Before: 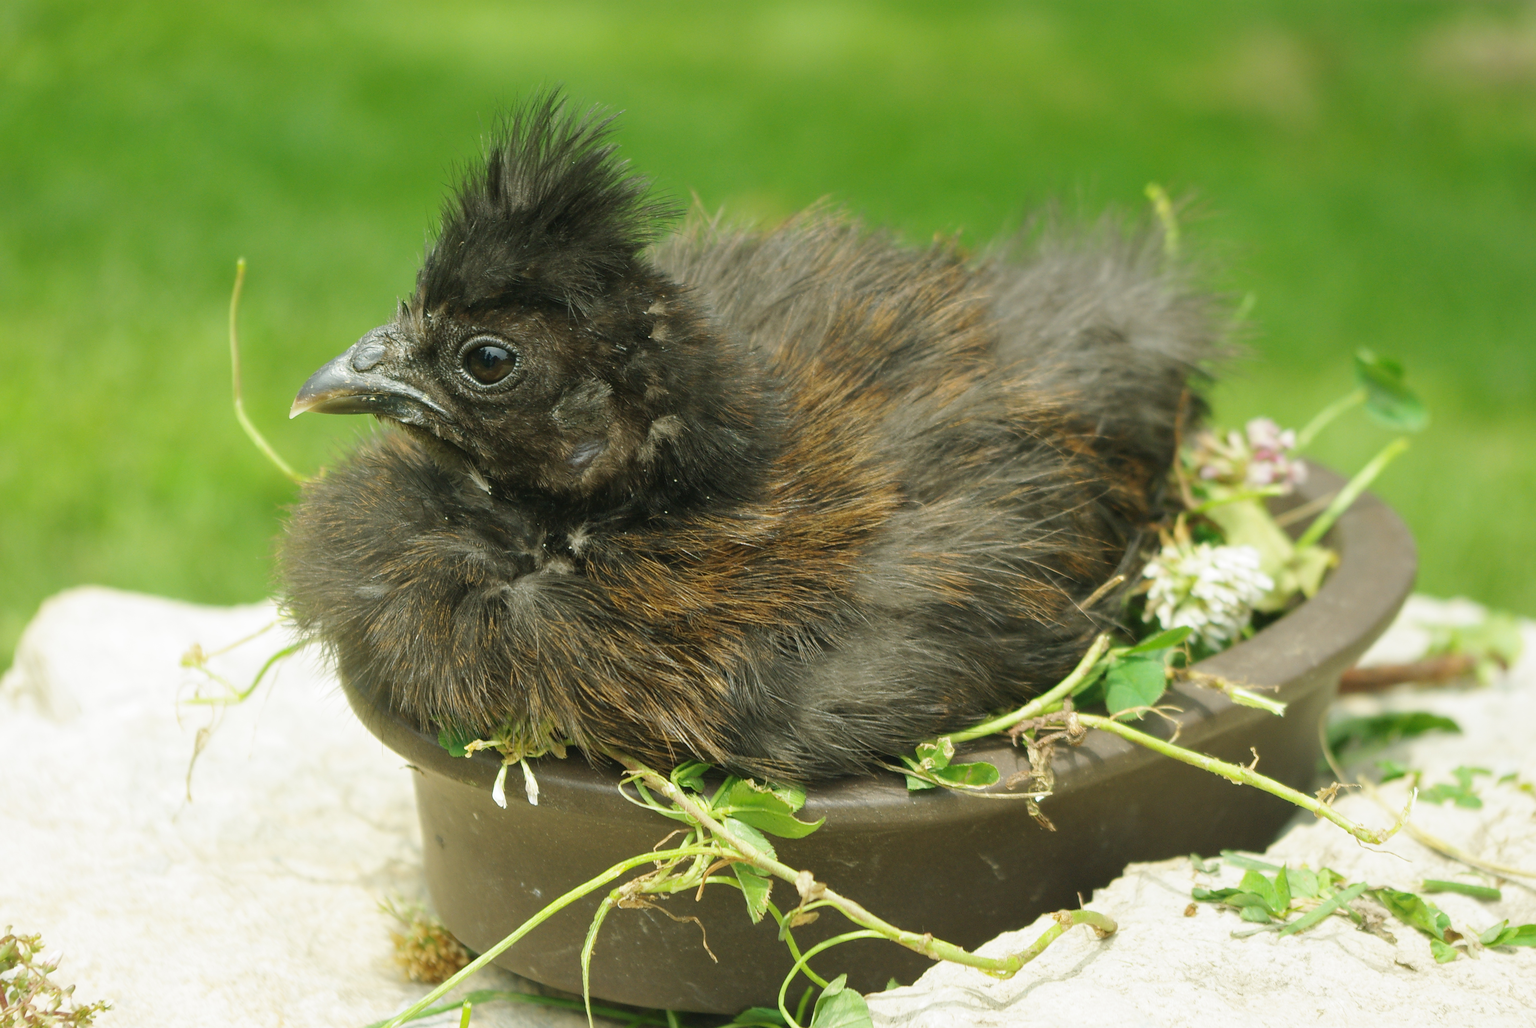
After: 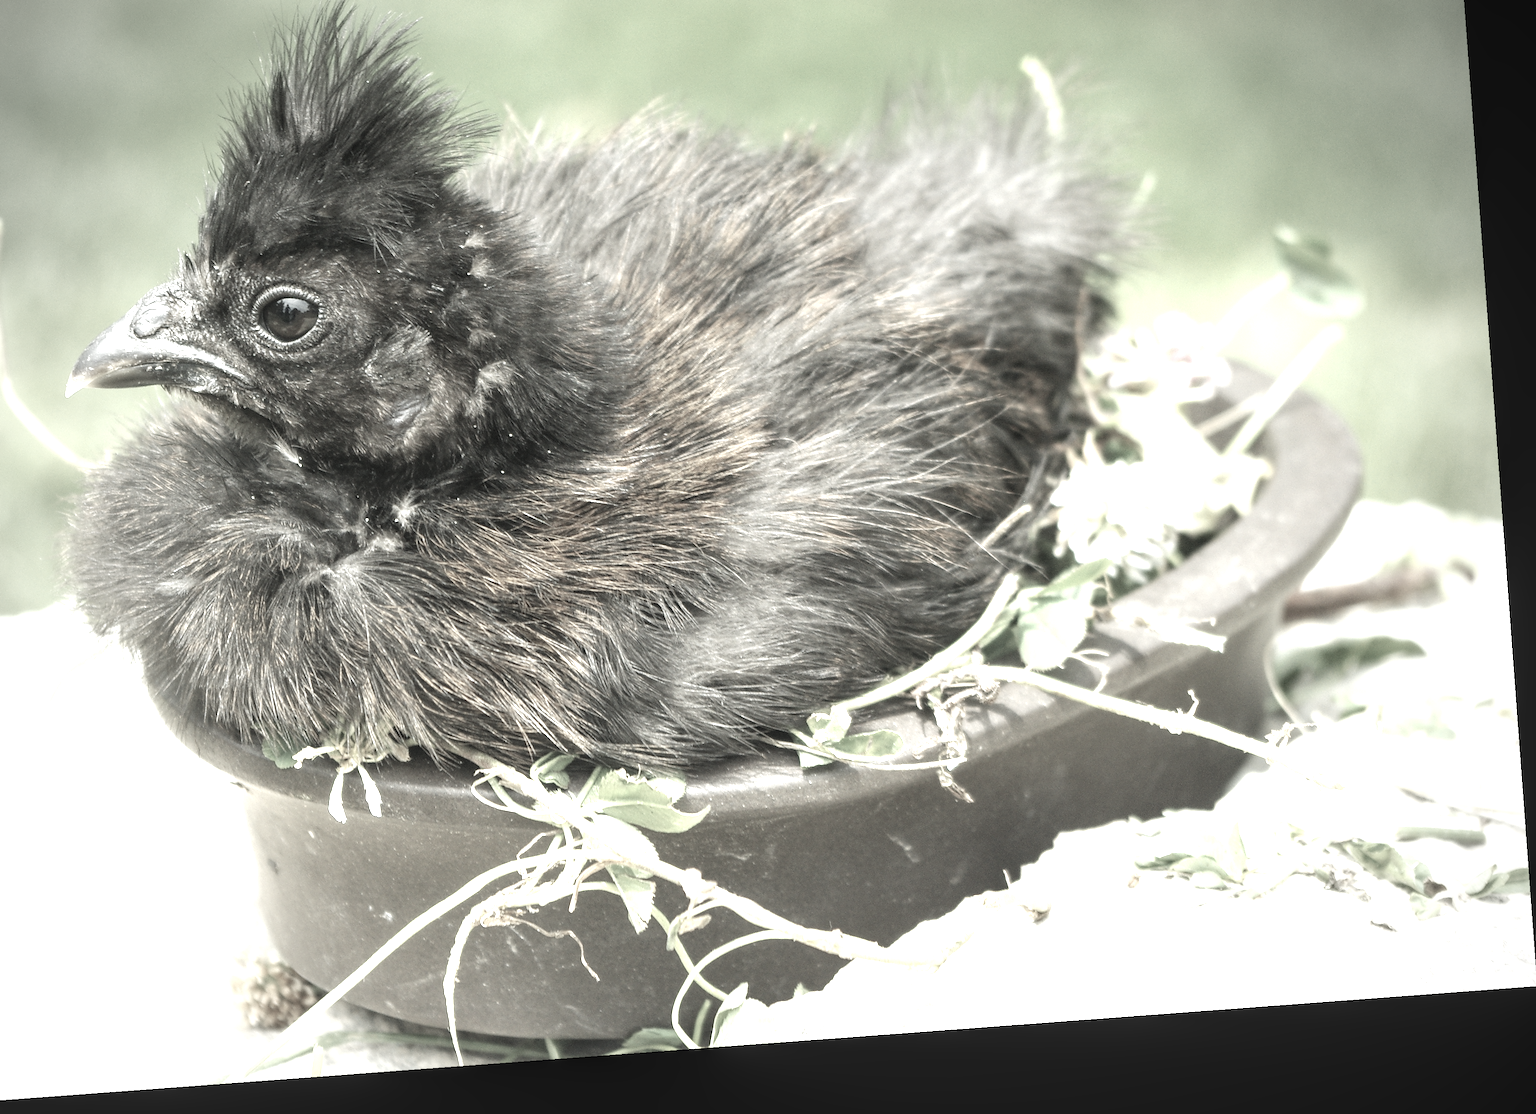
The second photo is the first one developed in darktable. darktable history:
vignetting: fall-off start 71.74%
crop: left 16.315%, top 14.246%
rotate and perspective: rotation -4.25°, automatic cropping off
exposure: black level correction 0, exposure 1.45 EV, compensate exposure bias true, compensate highlight preservation false
local contrast: on, module defaults
color correction: saturation 0.2
